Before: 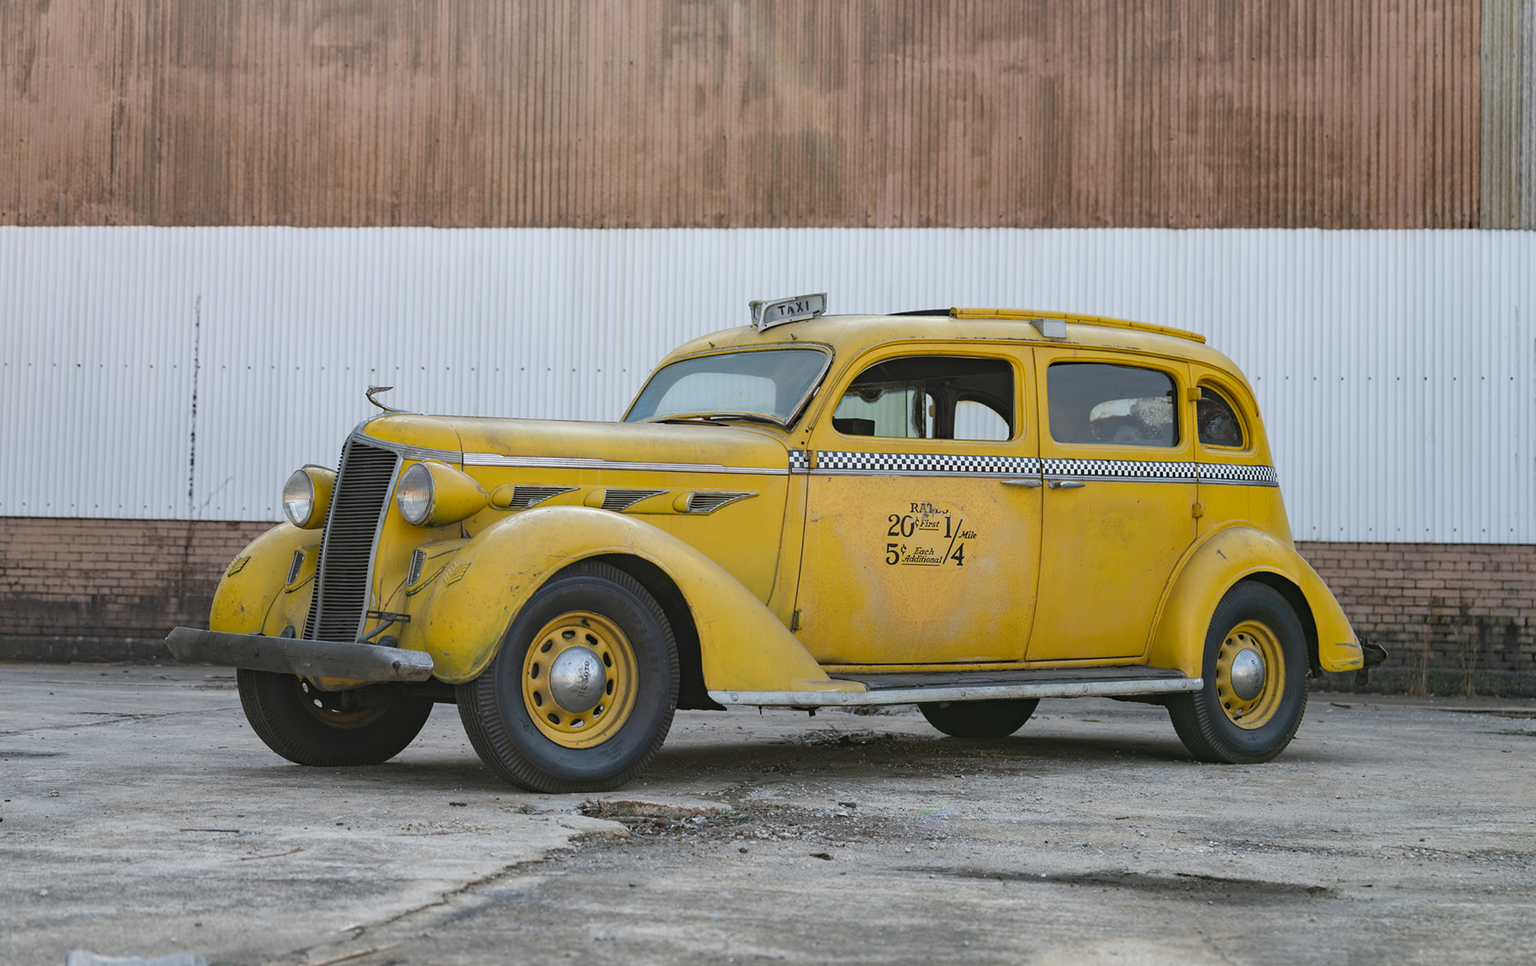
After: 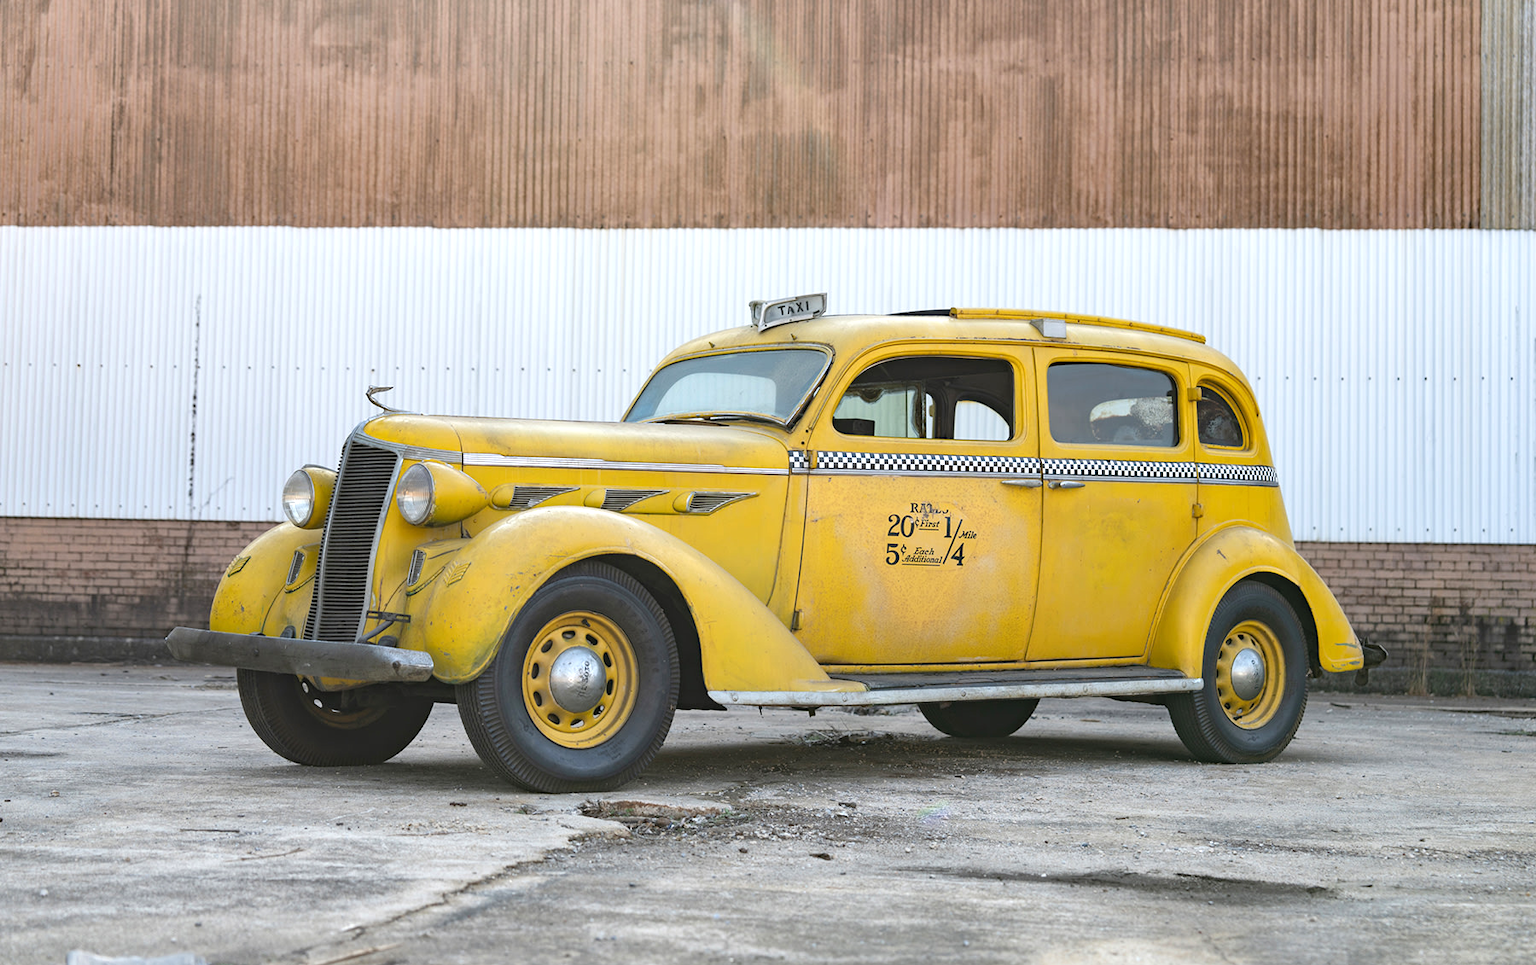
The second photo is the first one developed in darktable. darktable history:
exposure: exposure 0.606 EV, compensate highlight preservation false
